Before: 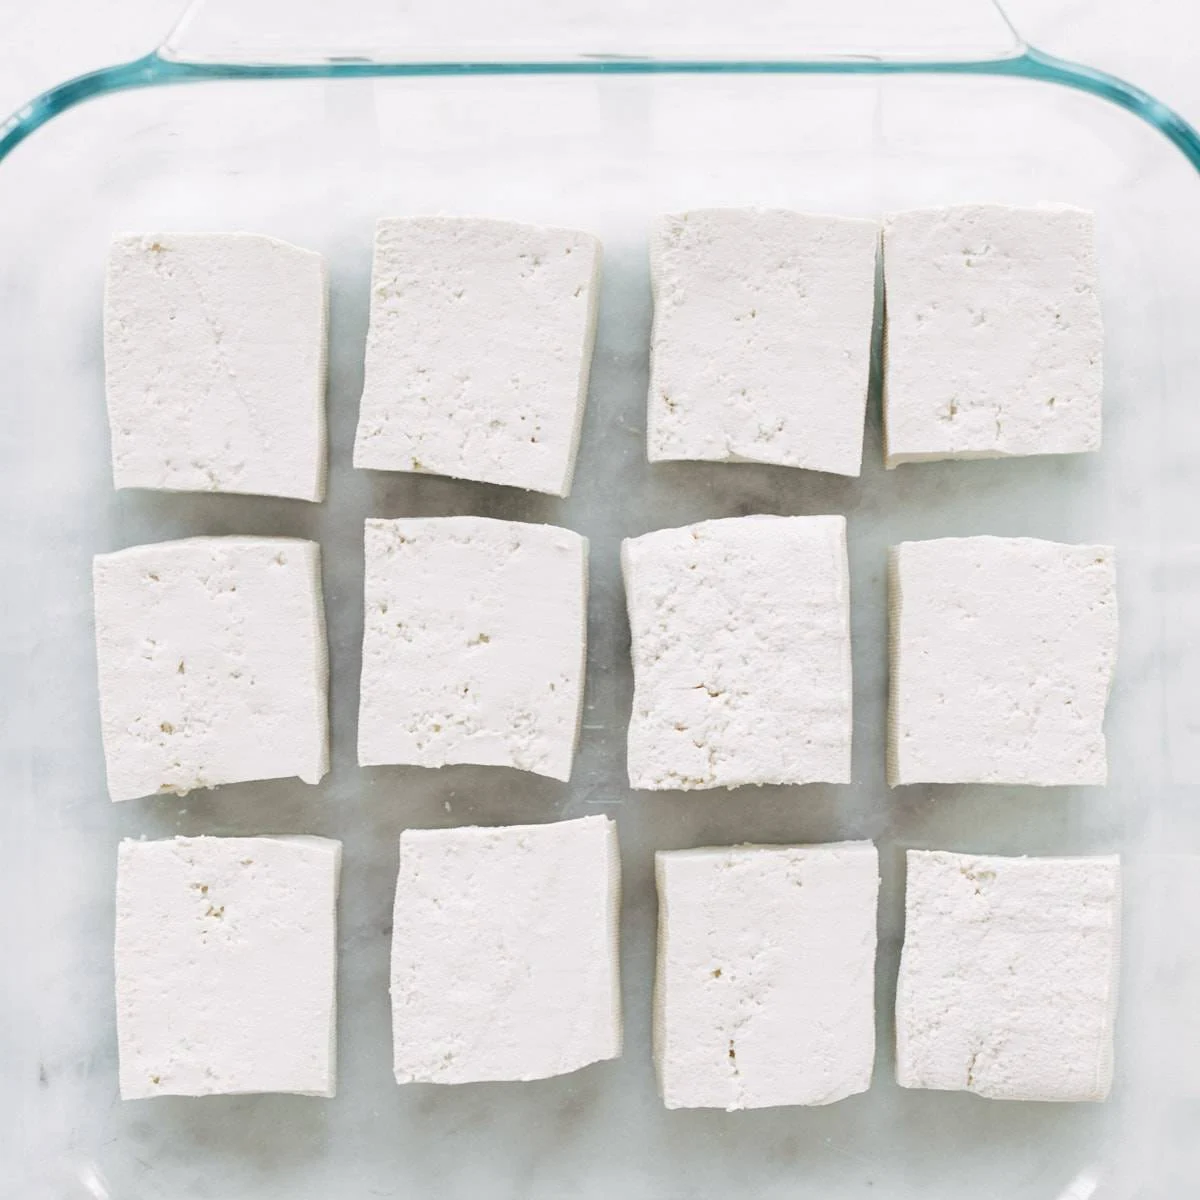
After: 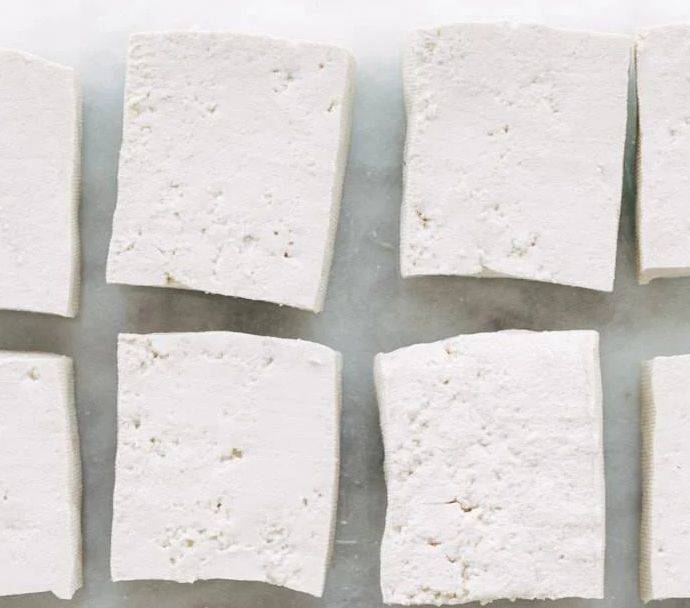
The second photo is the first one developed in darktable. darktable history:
crop: left 20.607%, top 15.458%, right 21.888%, bottom 33.863%
